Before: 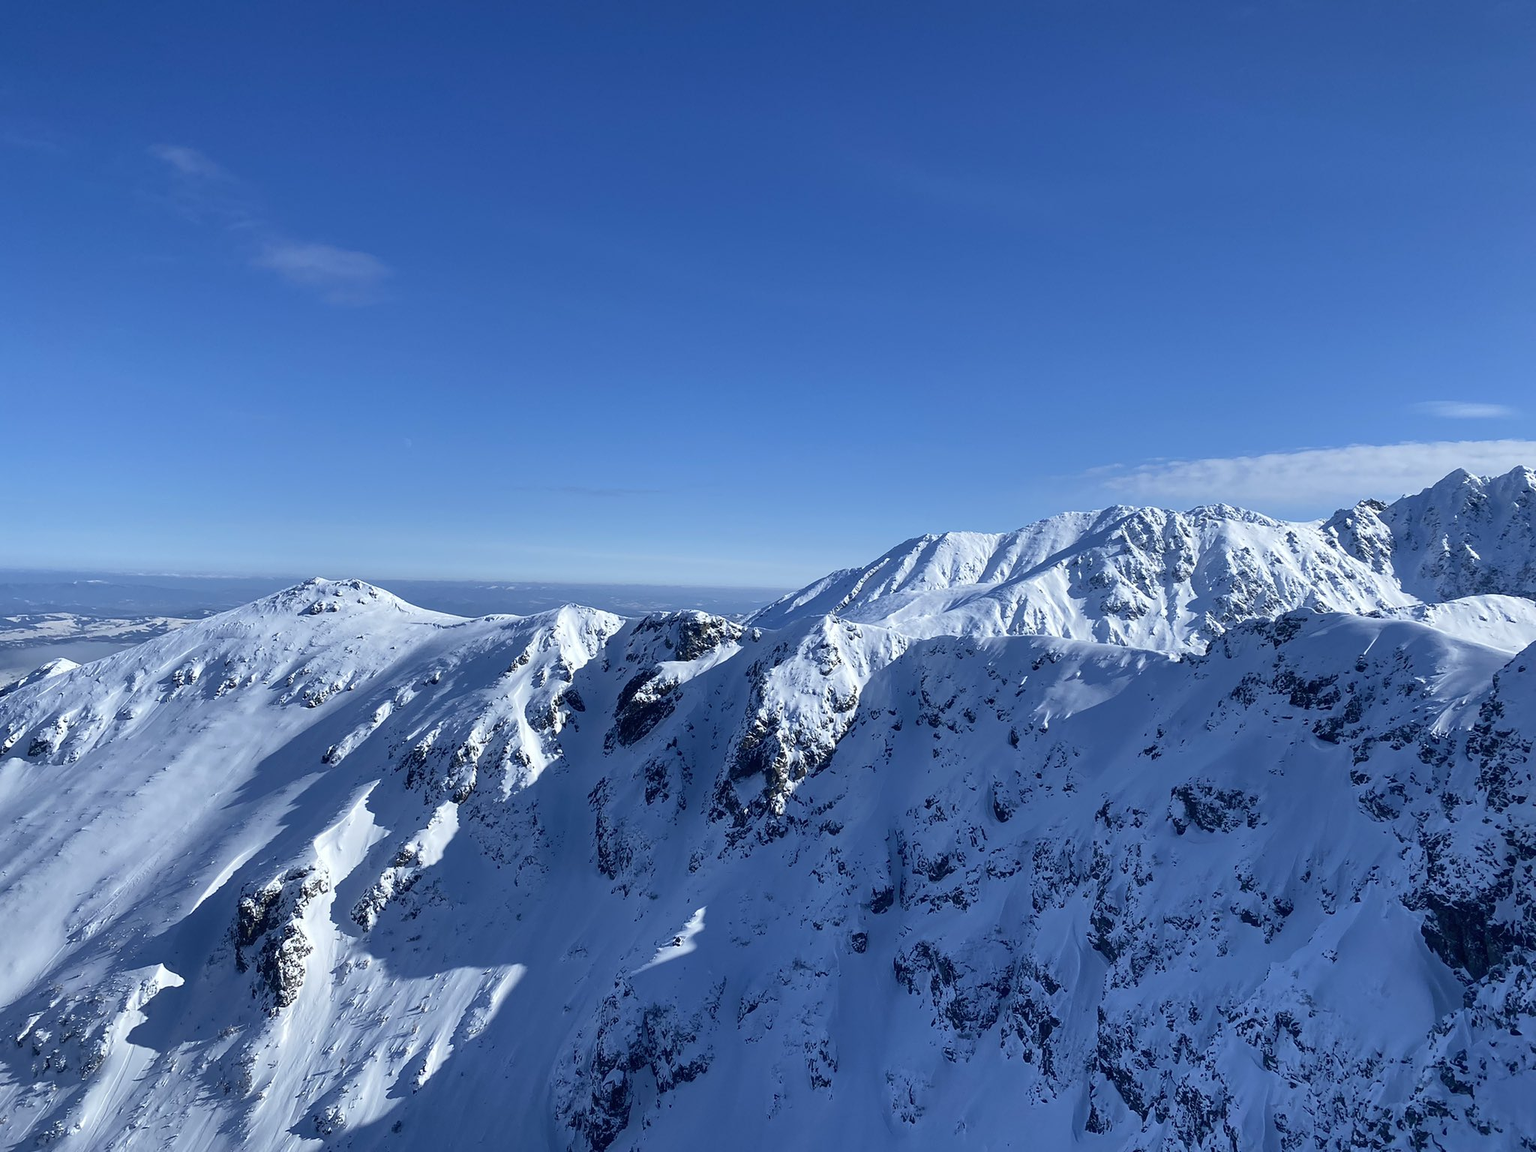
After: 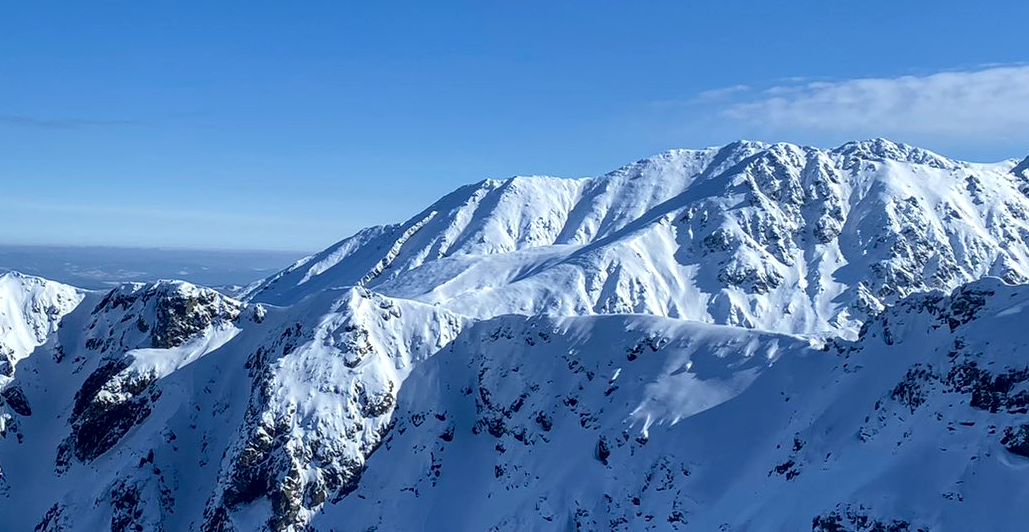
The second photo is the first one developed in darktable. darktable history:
local contrast: on, module defaults
crop: left 36.607%, top 34.735%, right 13.146%, bottom 30.611%
